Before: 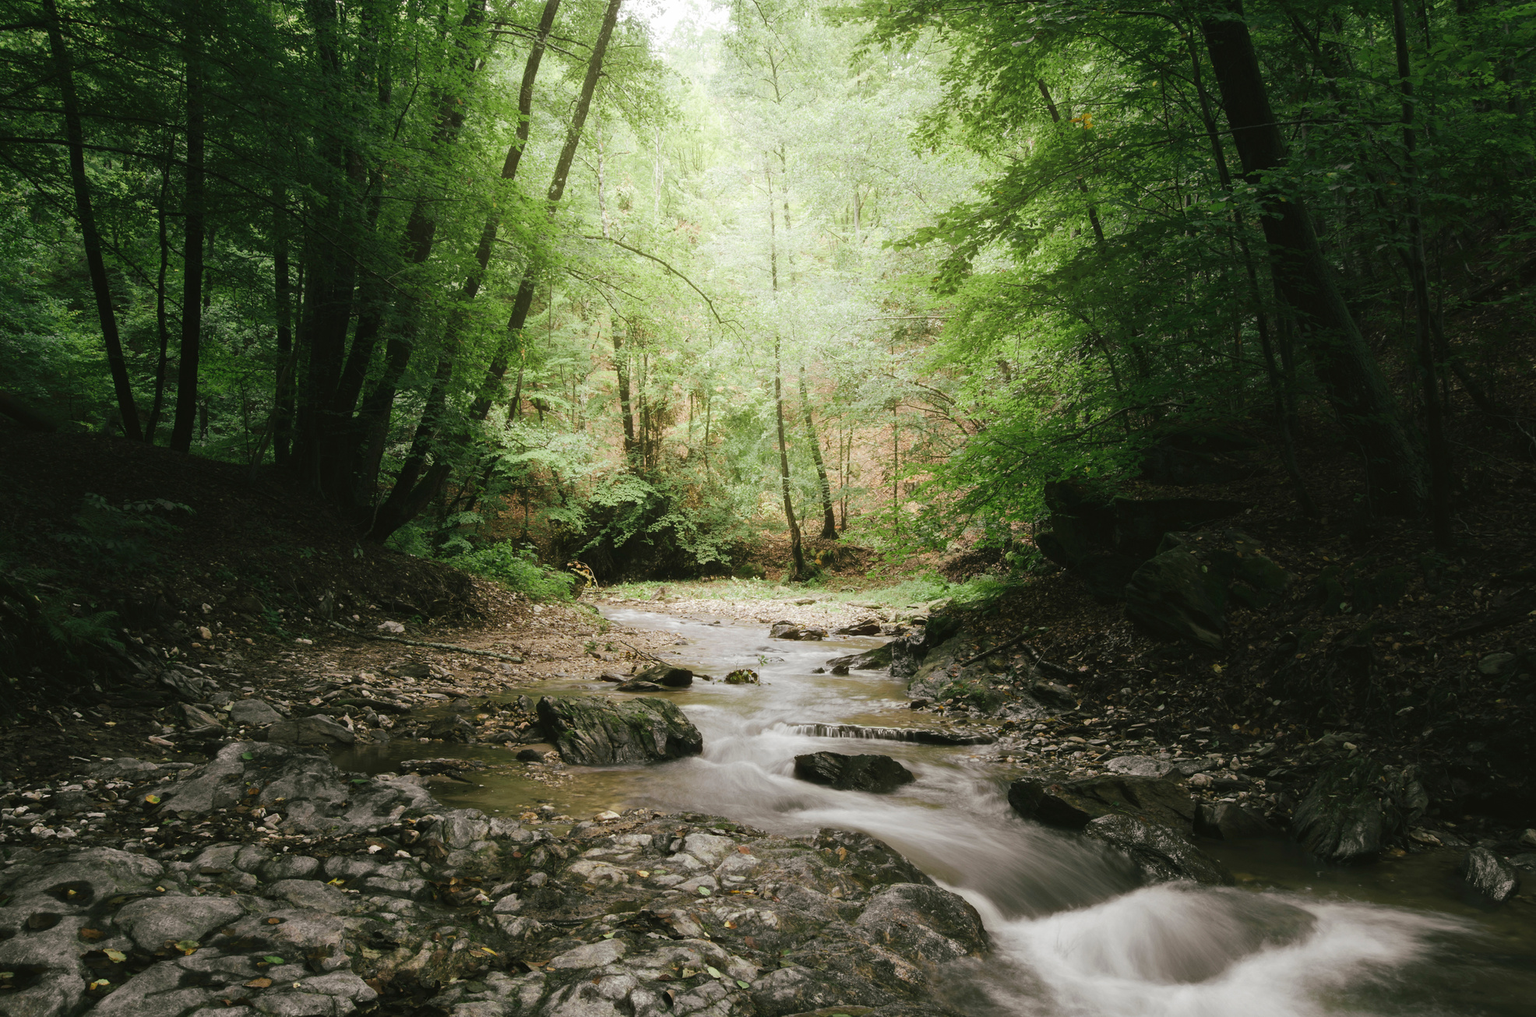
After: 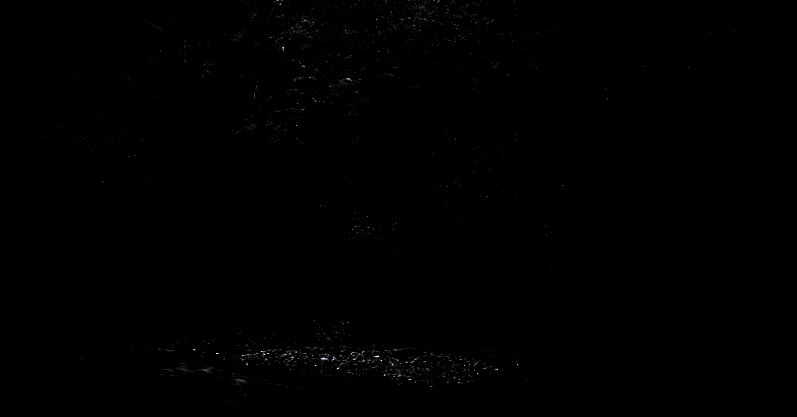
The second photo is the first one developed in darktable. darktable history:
crop: left 31.751%, top 32.172%, right 27.8%, bottom 35.83%
rgb curve: curves: ch0 [(0, 0) (0.415, 0.237) (1, 1)]
levels: levels [0.721, 0.937, 0.997]
white balance: red 0.948, green 1.02, blue 1.176
